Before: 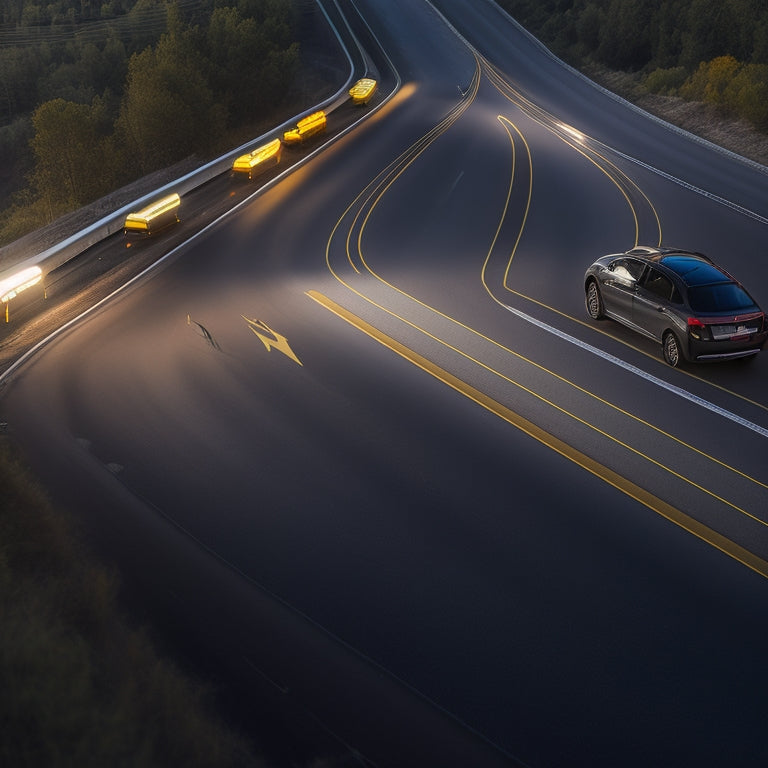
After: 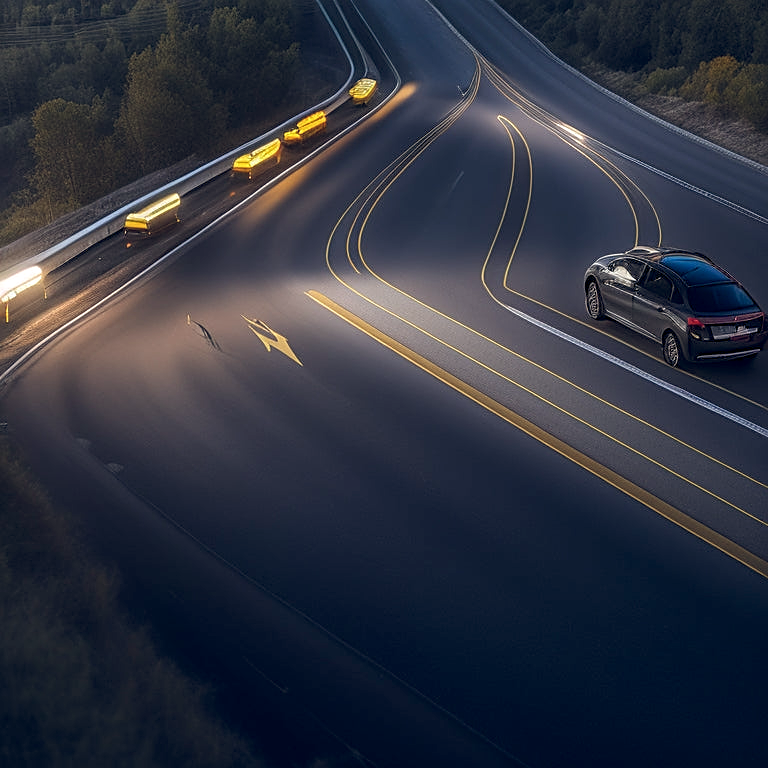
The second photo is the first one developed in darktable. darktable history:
local contrast: on, module defaults
sharpen: on, module defaults
color balance rgb: global offset › chroma 0.133%, global offset › hue 253.03°, perceptual saturation grading › global saturation 0.829%
